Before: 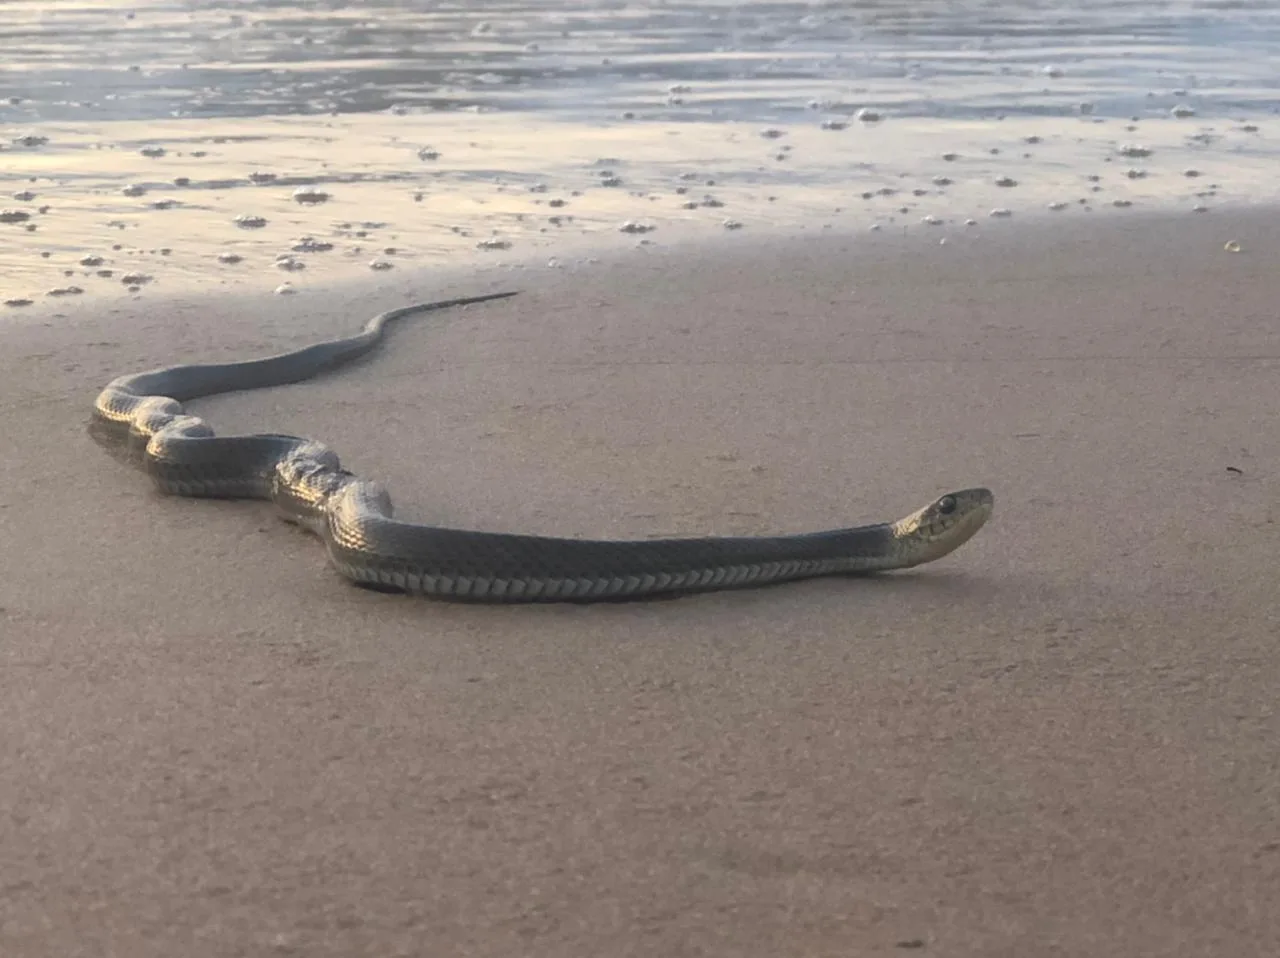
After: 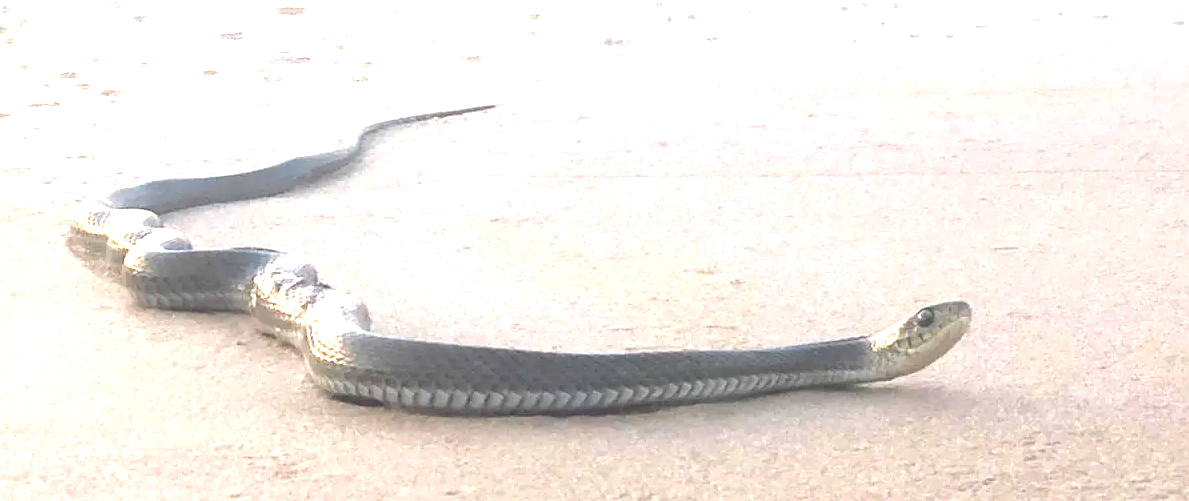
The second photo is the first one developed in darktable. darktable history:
base curve: preserve colors none
crop: left 1.789%, top 19.577%, right 5.255%, bottom 28.037%
local contrast: mode bilateral grid, contrast 15, coarseness 36, detail 105%, midtone range 0.2
exposure: exposure 2.062 EV, compensate exposure bias true, compensate highlight preservation false
sharpen: radius 0.984, amount 0.607
